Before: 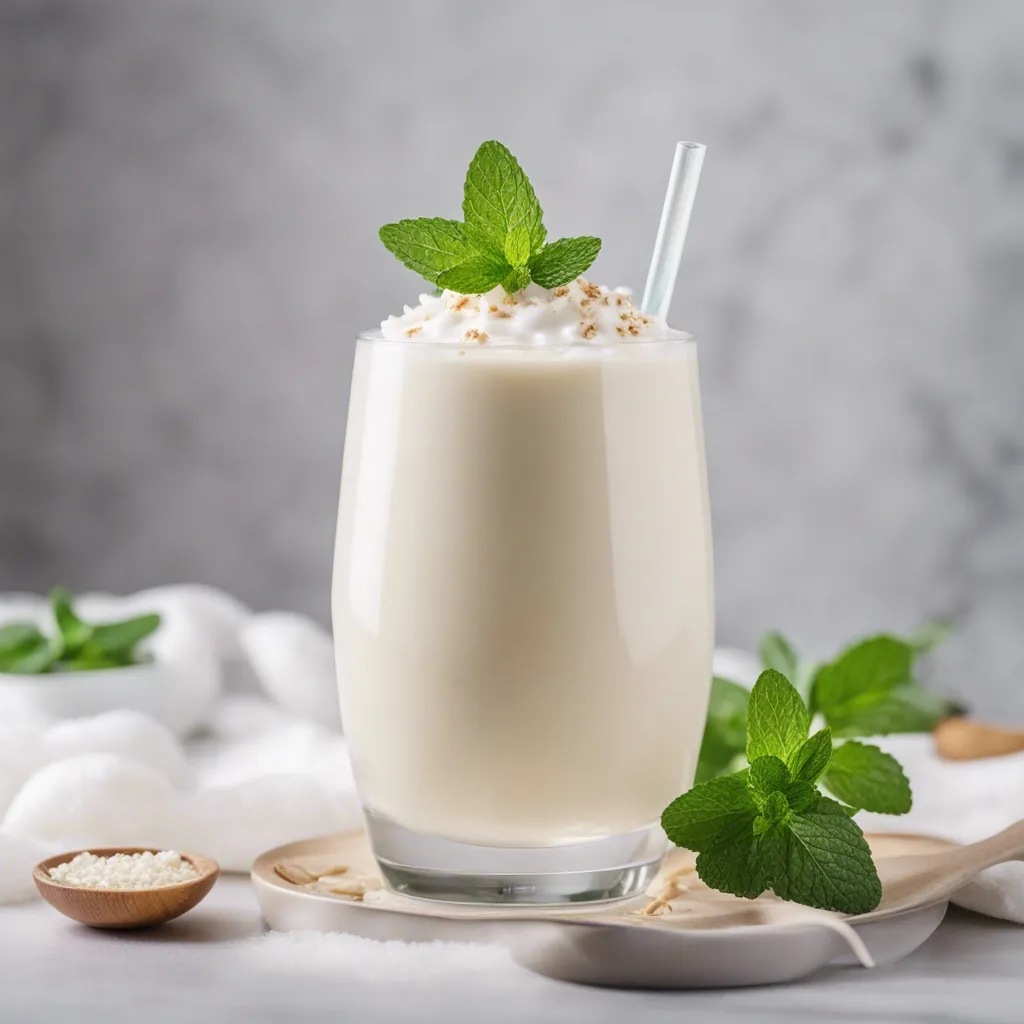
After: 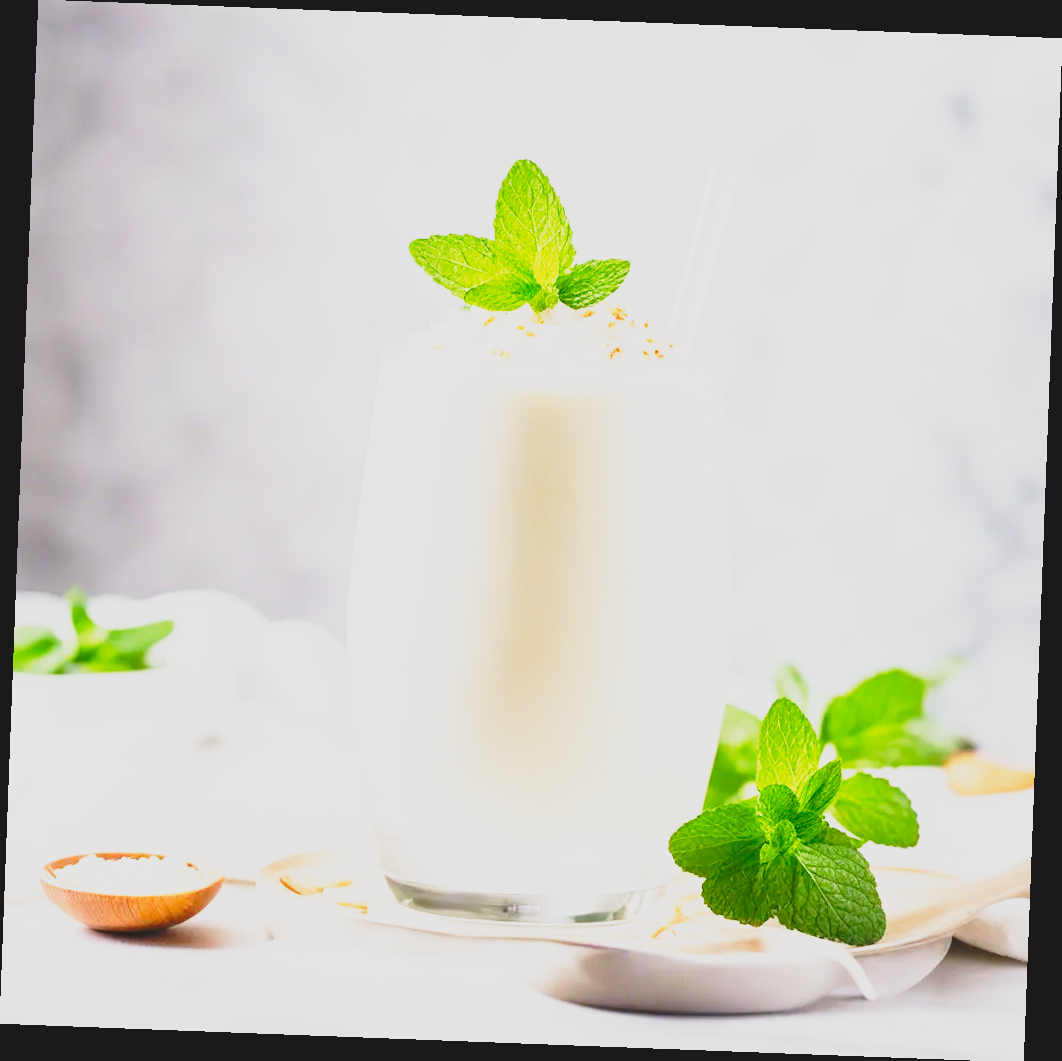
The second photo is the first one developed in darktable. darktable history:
rotate and perspective: rotation 2.17°, automatic cropping off
contrast brightness saturation: contrast -0.19, saturation 0.19
exposure: exposure 0.785 EV, compensate highlight preservation false
base curve: curves: ch0 [(0, 0) (0.026, 0.03) (0.109, 0.232) (0.351, 0.748) (0.669, 0.968) (1, 1)], preserve colors none
crop: bottom 0.071%
